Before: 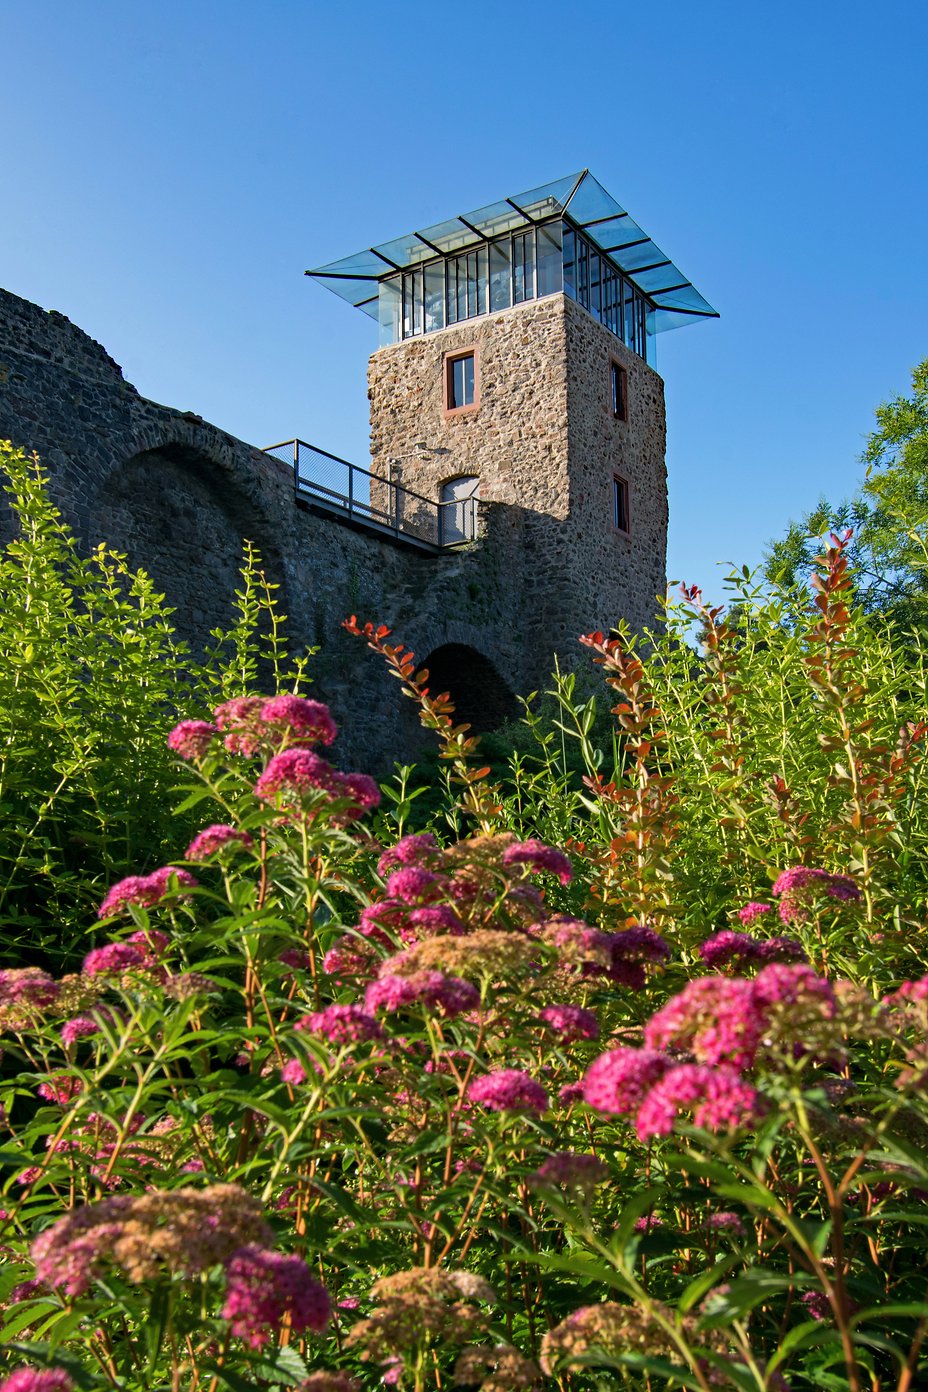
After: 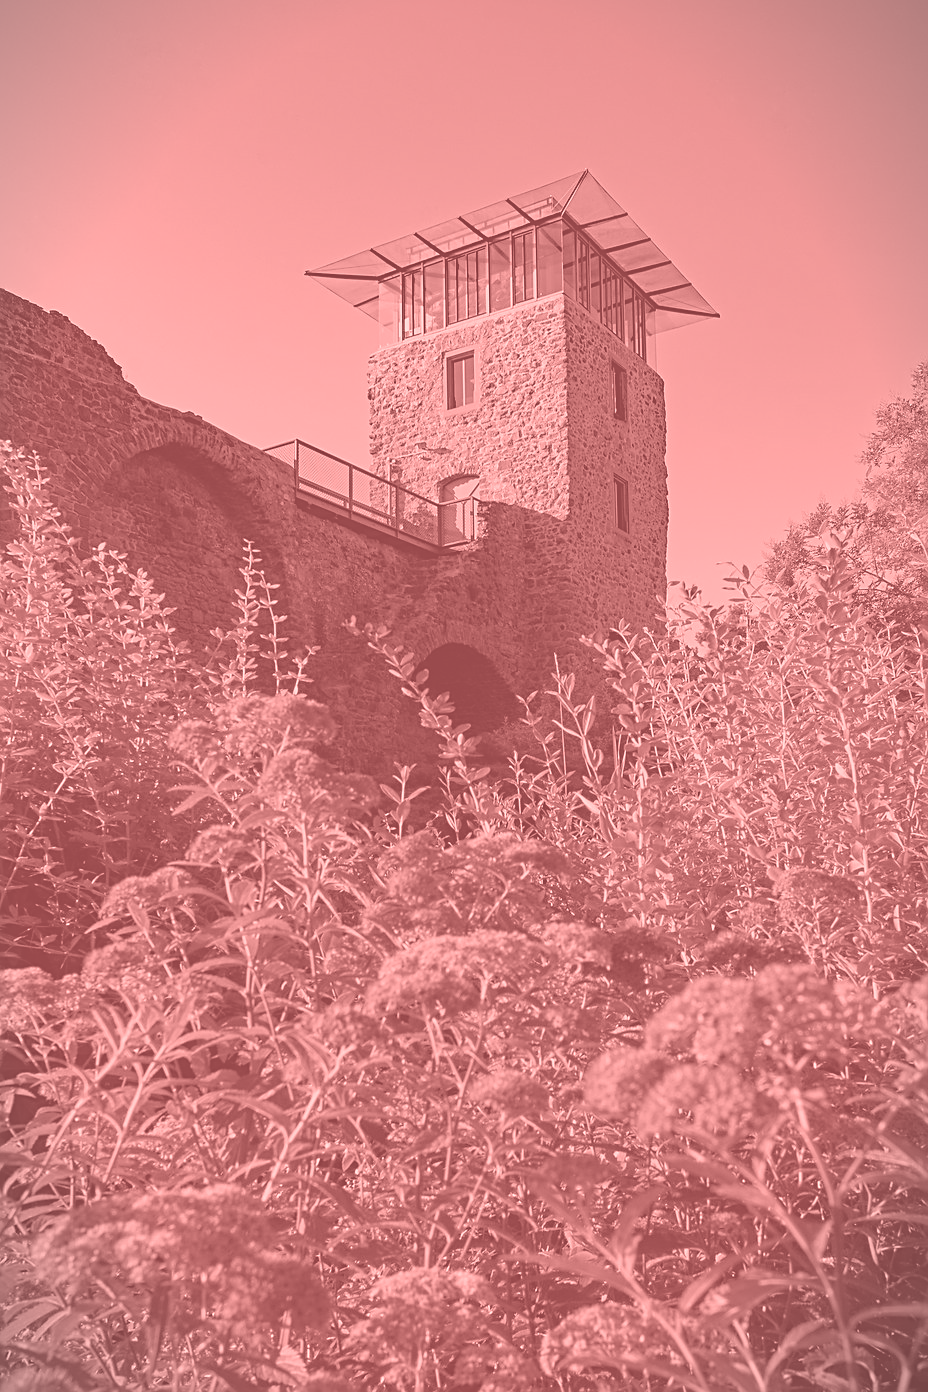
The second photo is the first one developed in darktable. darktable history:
colorize: saturation 51%, source mix 50.67%, lightness 50.67%
vignetting: fall-off start 100%, fall-off radius 64.94%, automatic ratio true, unbound false
sharpen: on, module defaults
